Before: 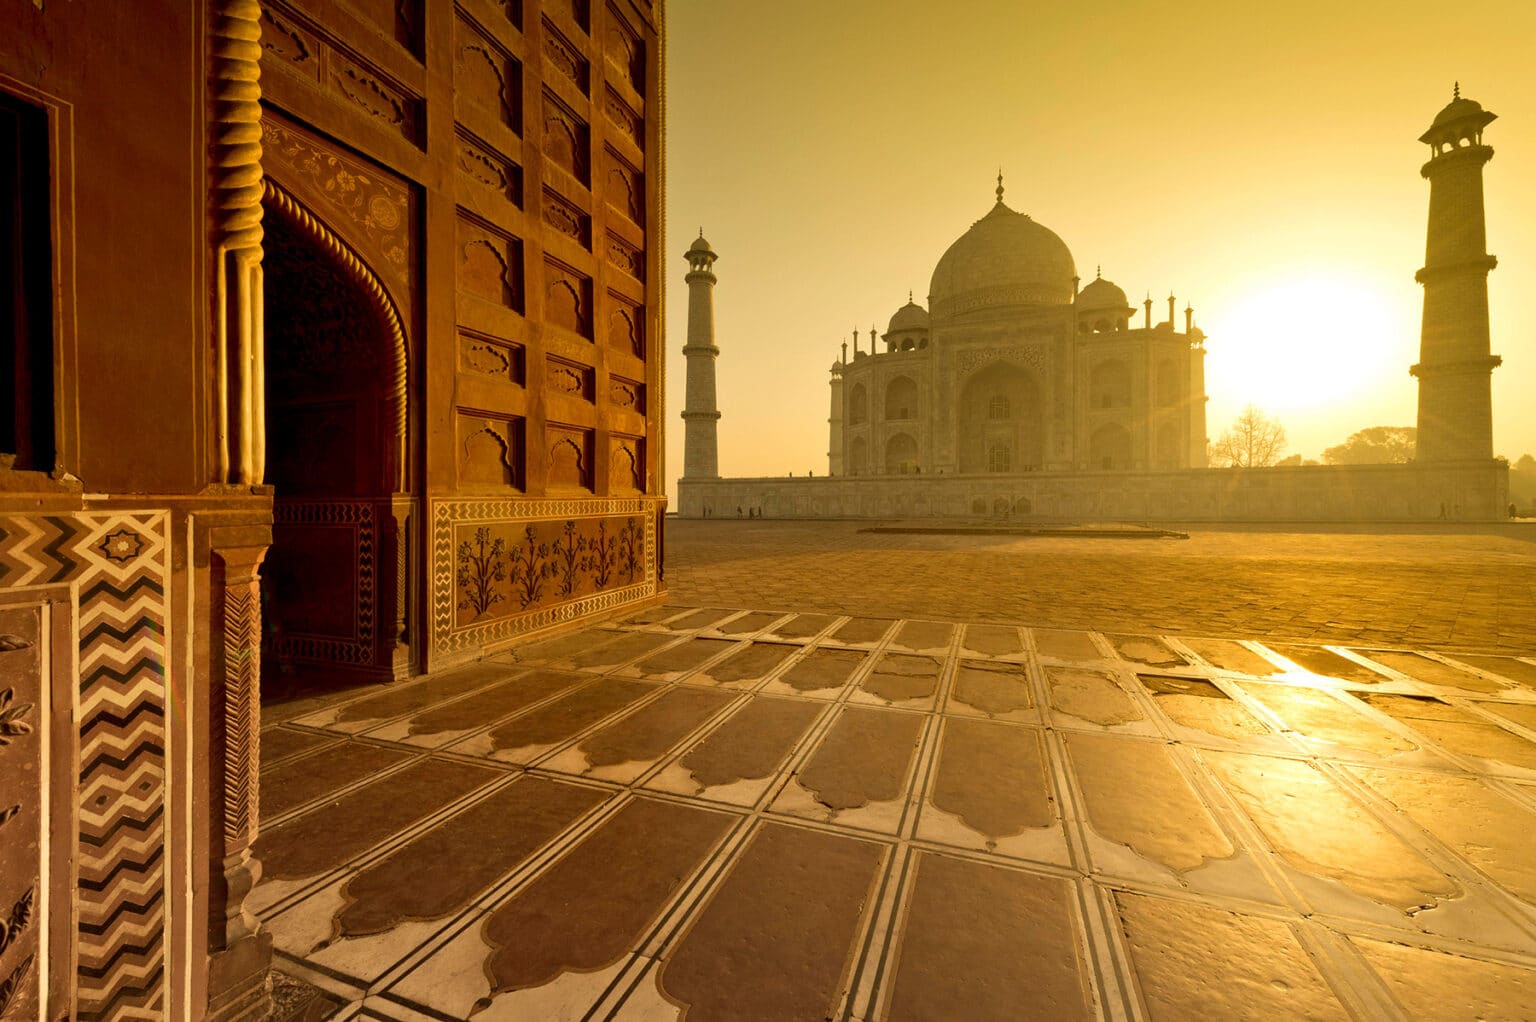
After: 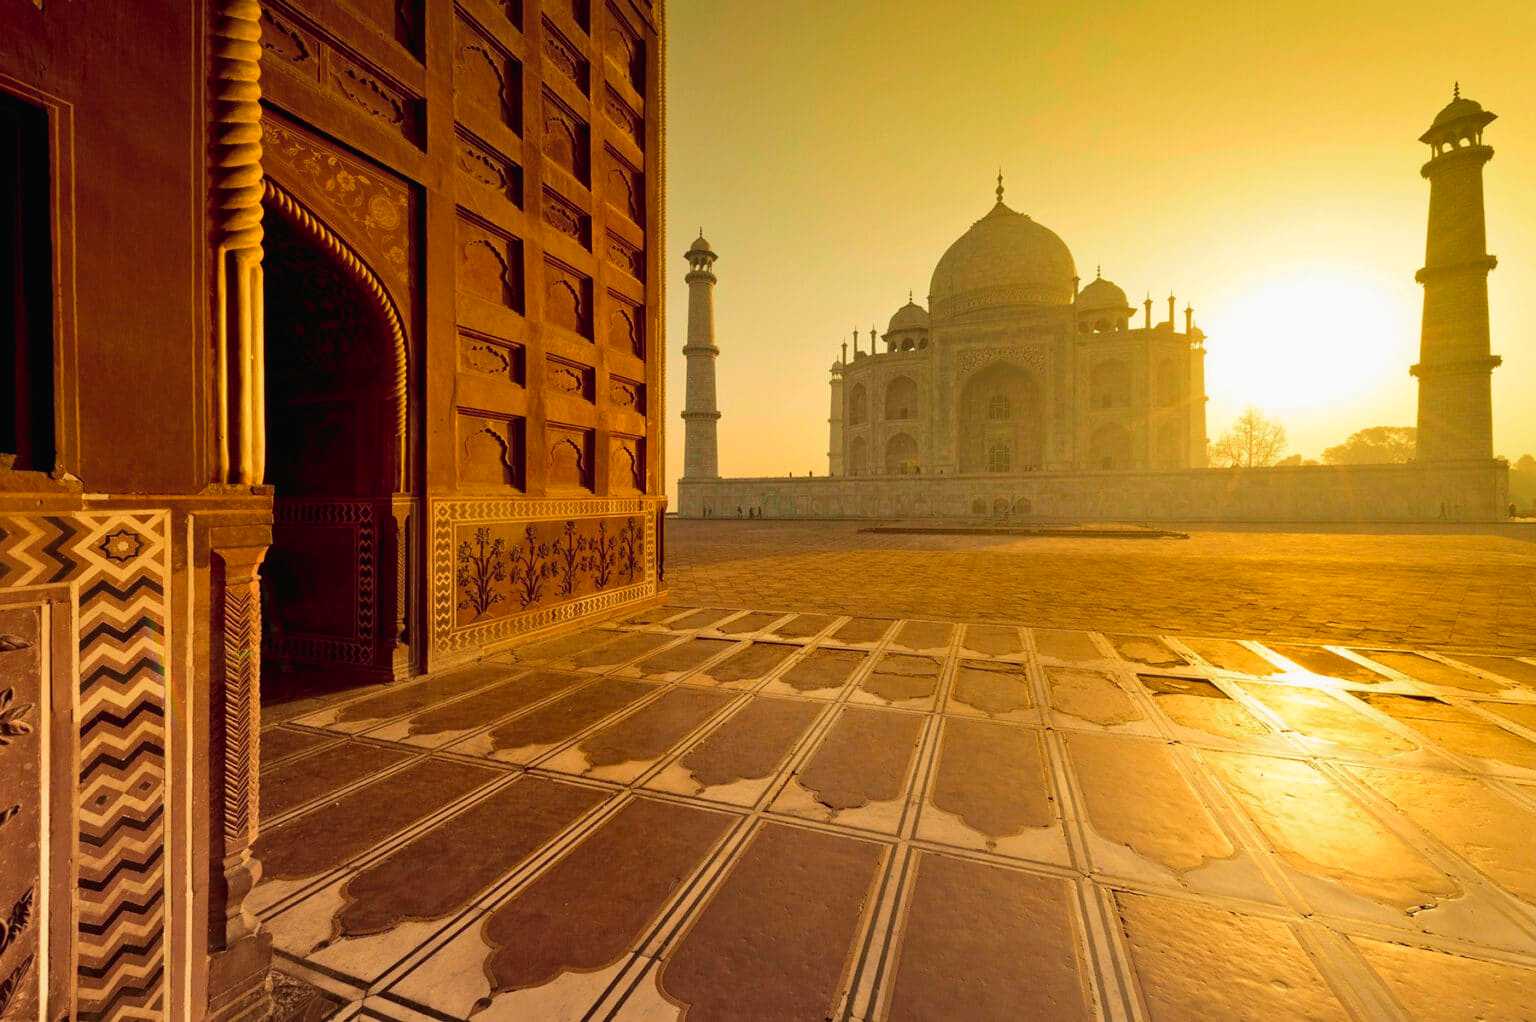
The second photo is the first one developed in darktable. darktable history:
tone curve: curves: ch0 [(0, 0.012) (0.036, 0.035) (0.274, 0.288) (0.504, 0.536) (0.844, 0.84) (1, 0.983)]; ch1 [(0, 0) (0.389, 0.403) (0.462, 0.486) (0.499, 0.498) (0.511, 0.502) (0.536, 0.547) (0.567, 0.588) (0.626, 0.645) (0.749, 0.781) (1, 1)]; ch2 [(0, 0) (0.457, 0.486) (0.5, 0.5) (0.56, 0.551) (0.615, 0.607) (0.704, 0.732) (1, 1)], color space Lab, independent channels, preserve colors none
